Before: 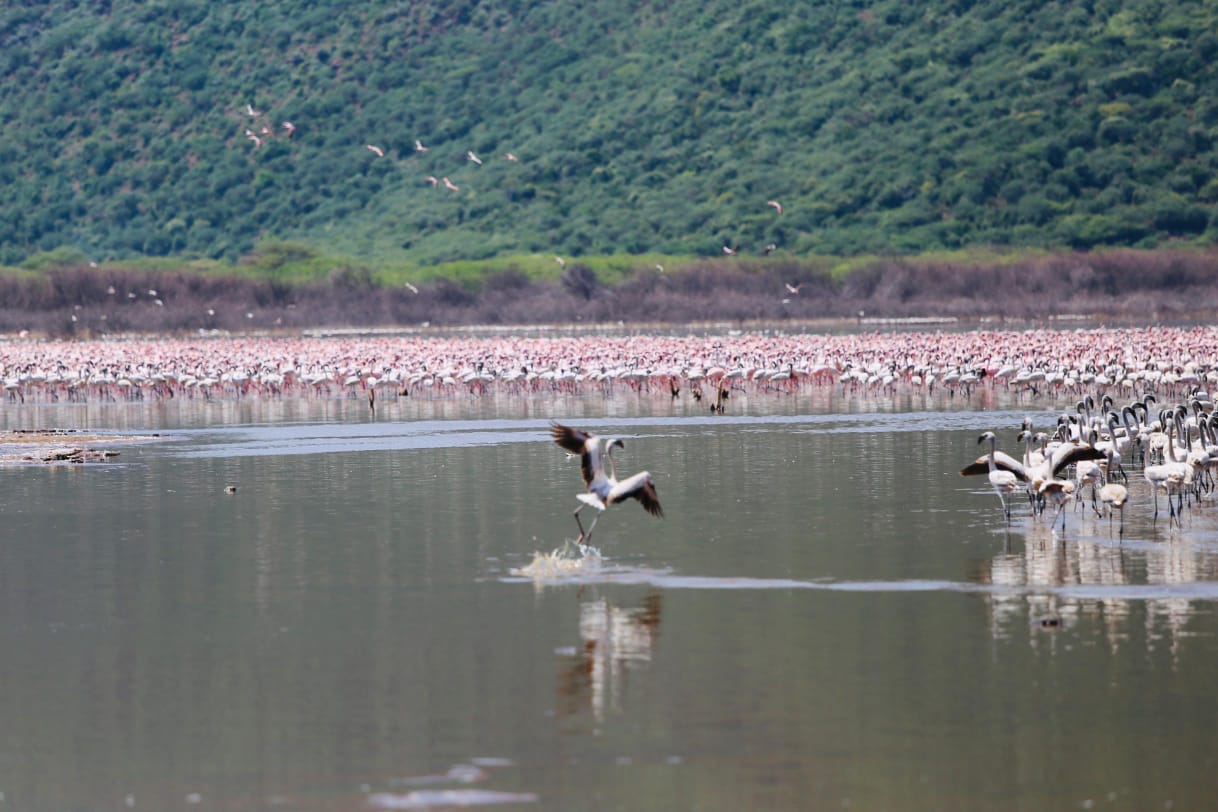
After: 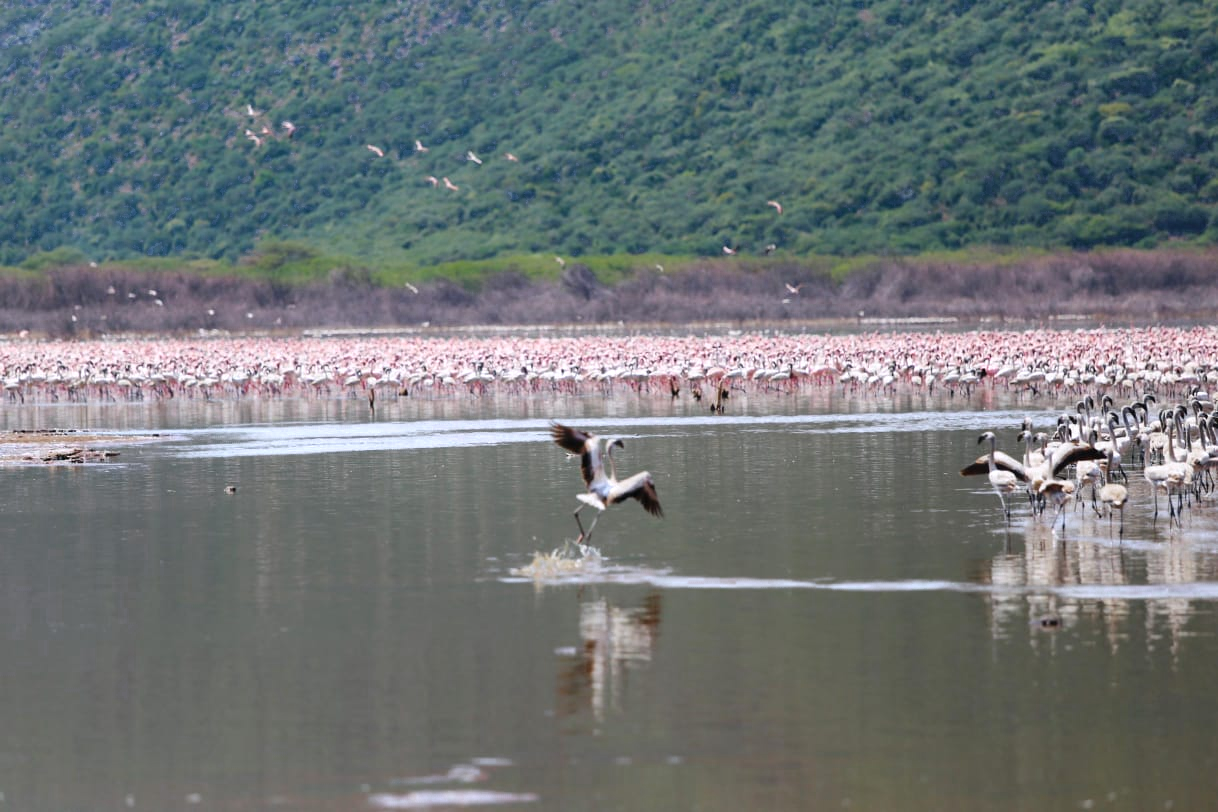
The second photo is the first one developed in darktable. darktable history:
color zones: curves: ch0 [(0.203, 0.433) (0.607, 0.517) (0.697, 0.696) (0.705, 0.897)]
shadows and highlights: shadows 53, soften with gaussian
